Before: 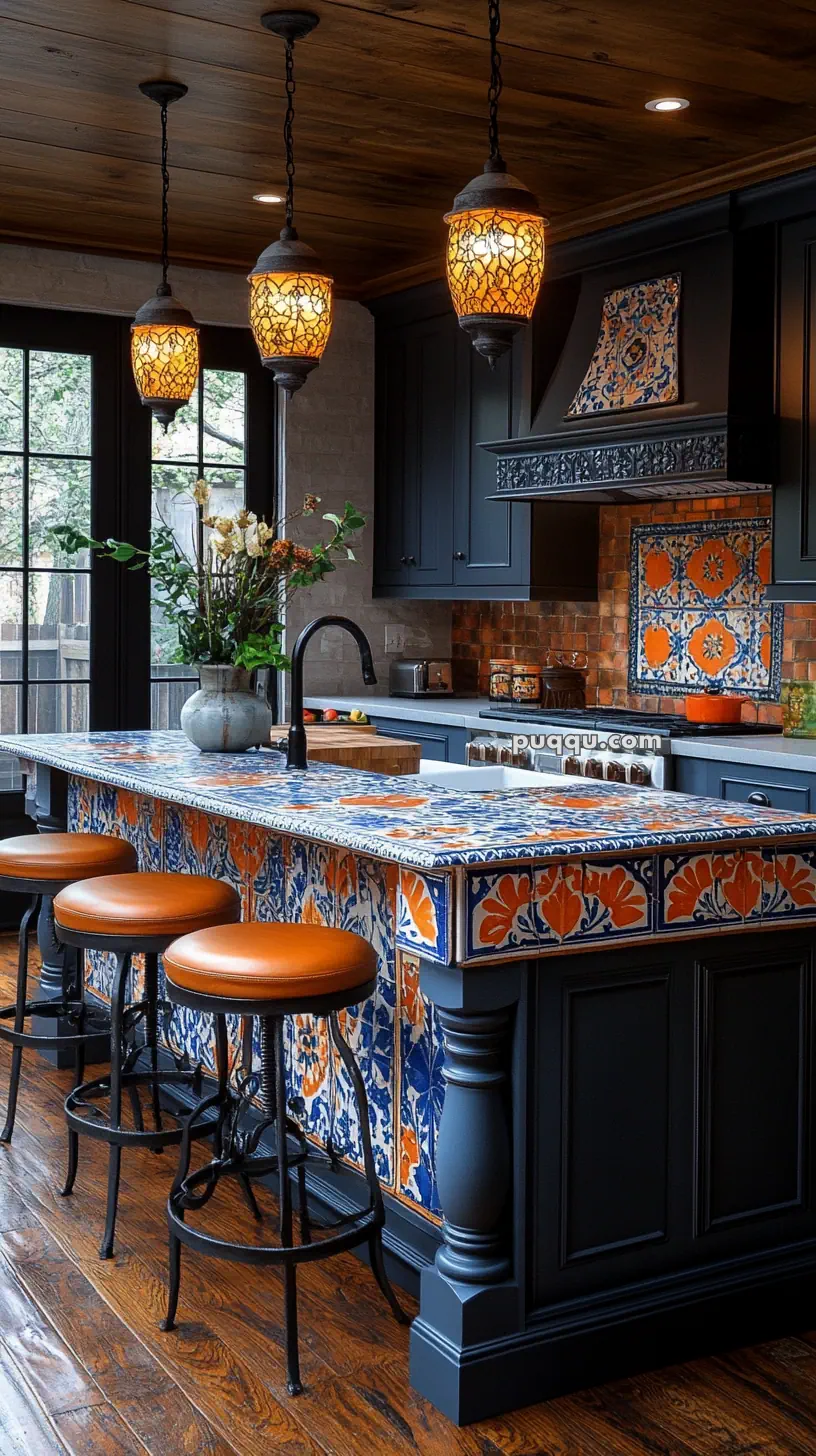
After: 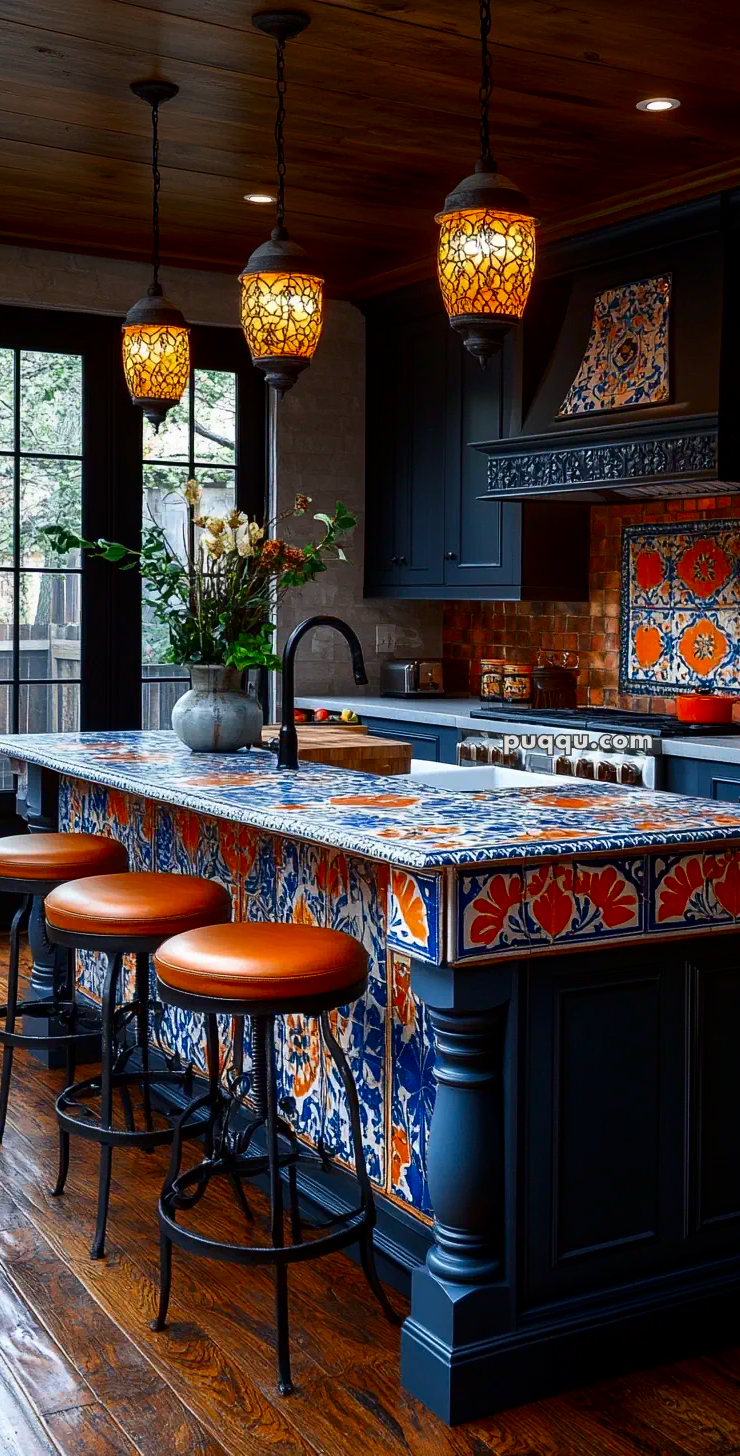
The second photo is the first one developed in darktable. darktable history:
contrast brightness saturation: contrast 0.122, brightness -0.122, saturation 0.196
crop and rotate: left 1.137%, right 8.127%
